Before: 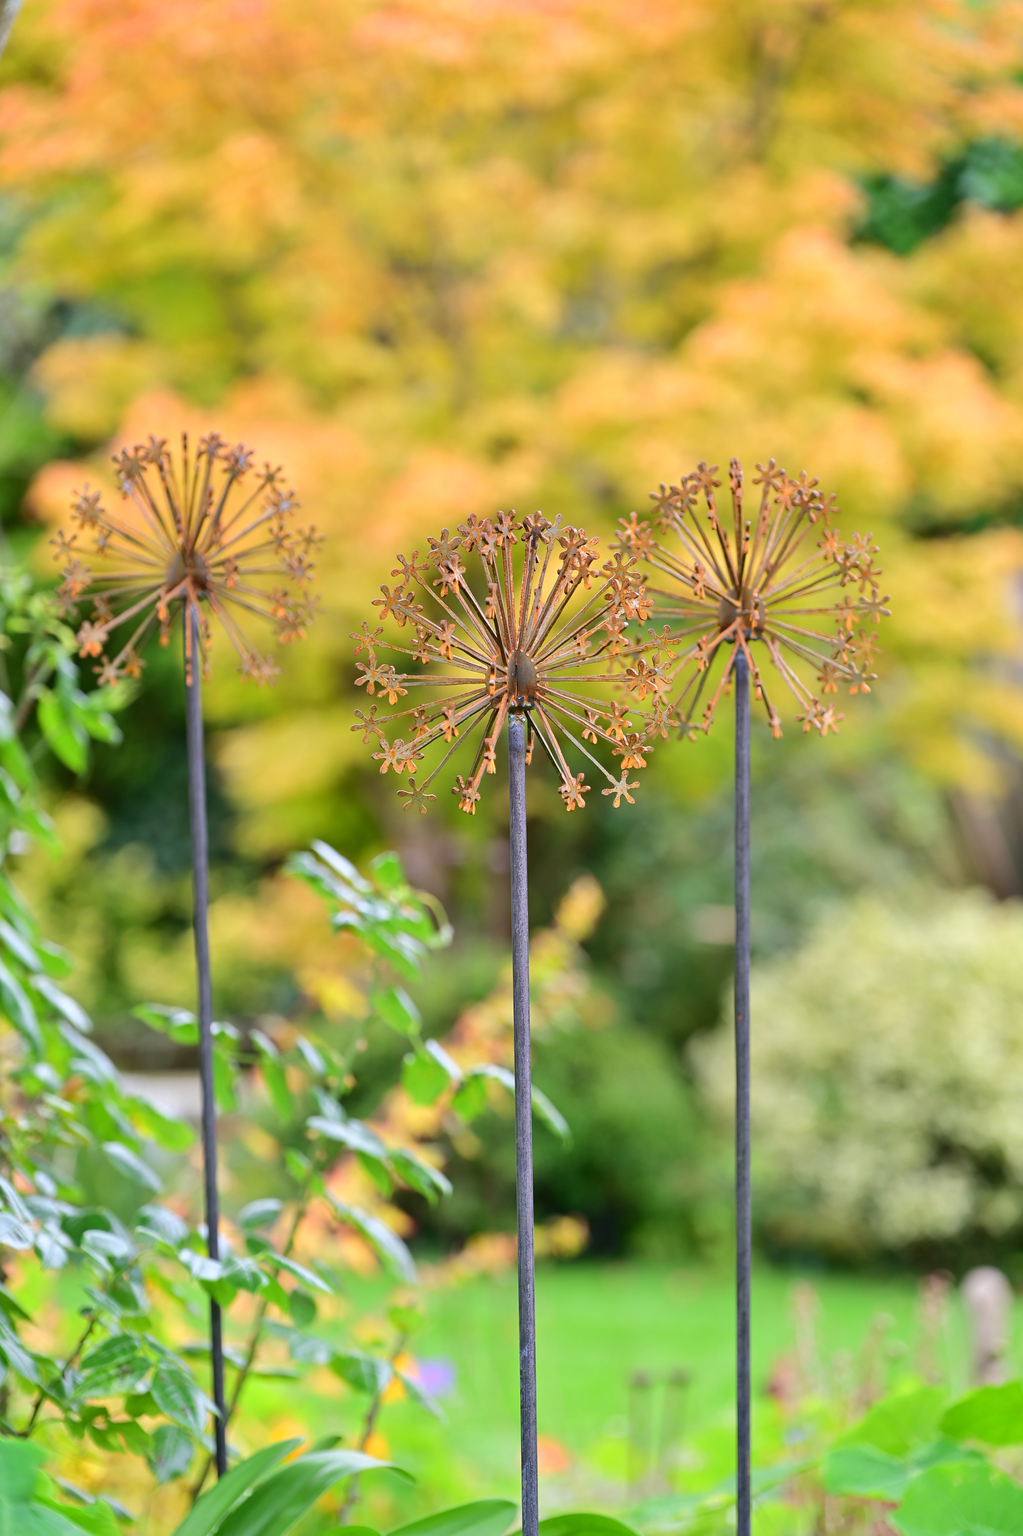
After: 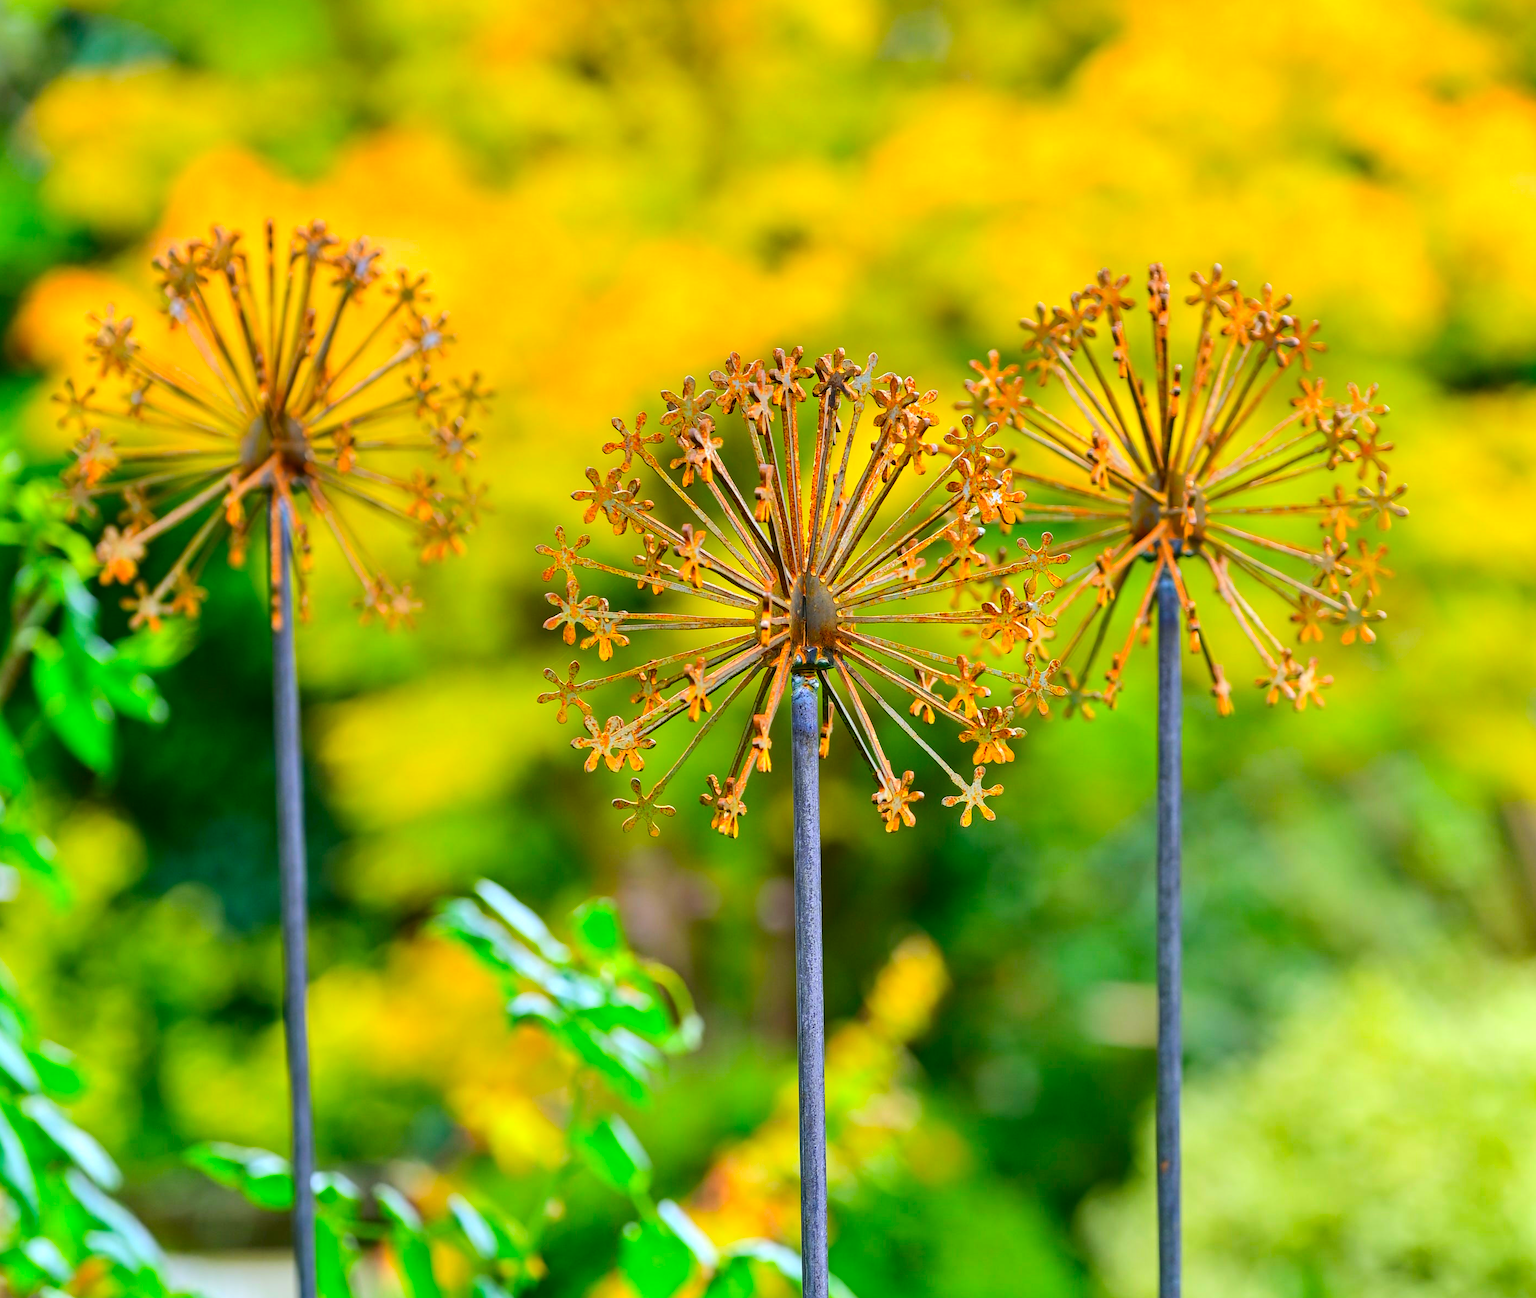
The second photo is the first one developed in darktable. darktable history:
color correction: highlights a* -7.33, highlights b* 1.26, shadows a* -3.55, saturation 1.4
color balance rgb: perceptual saturation grading › global saturation 20%, global vibrance 20%
tone curve: curves: ch0 [(0, 0) (0.251, 0.254) (0.689, 0.733) (1, 1)]
crop: left 1.744%, top 19.225%, right 5.069%, bottom 28.357%
local contrast: on, module defaults
